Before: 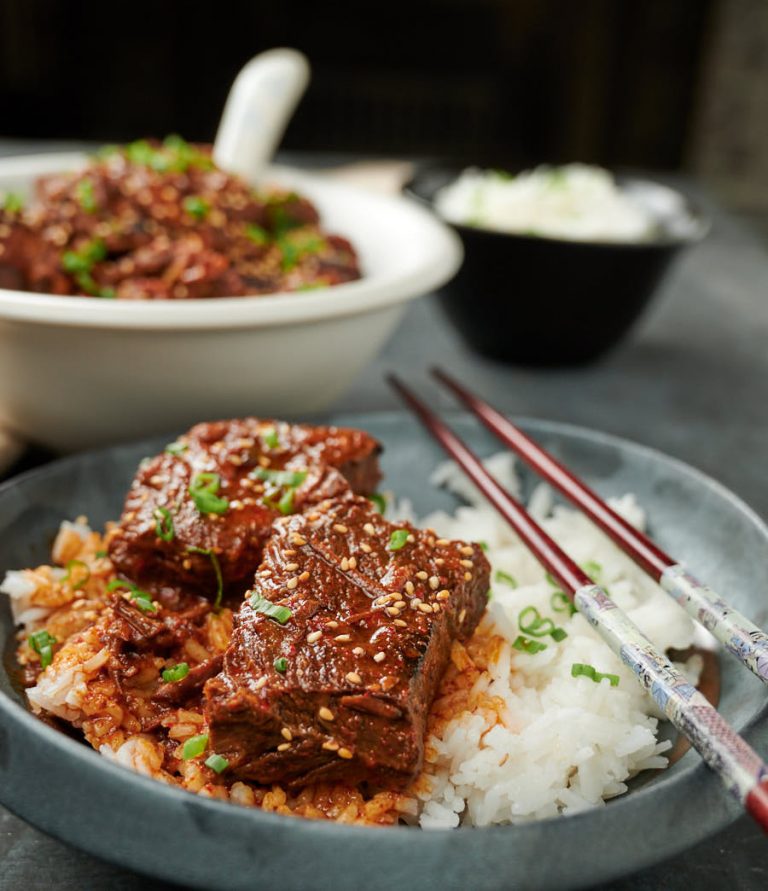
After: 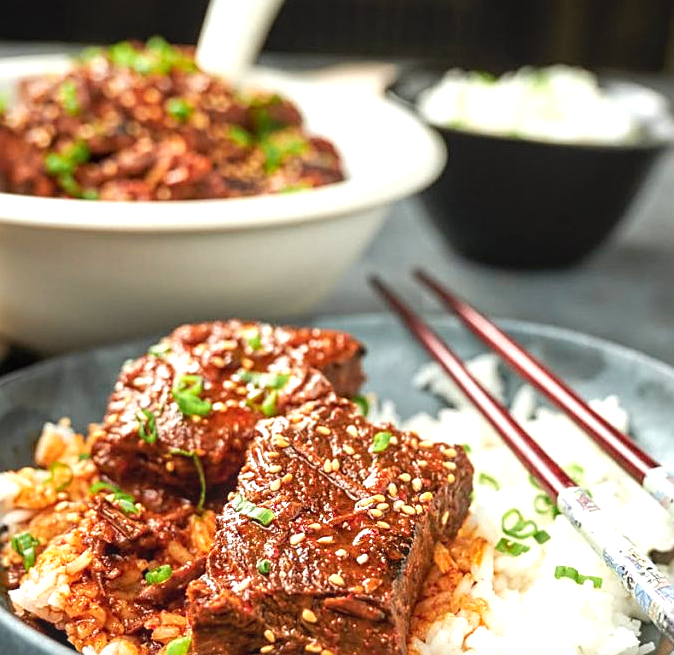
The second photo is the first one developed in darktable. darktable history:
sharpen: on, module defaults
exposure: exposure 0.948 EV, compensate highlight preservation false
crop and rotate: left 2.314%, top 11.089%, right 9.808%, bottom 15.362%
local contrast: detail 109%
